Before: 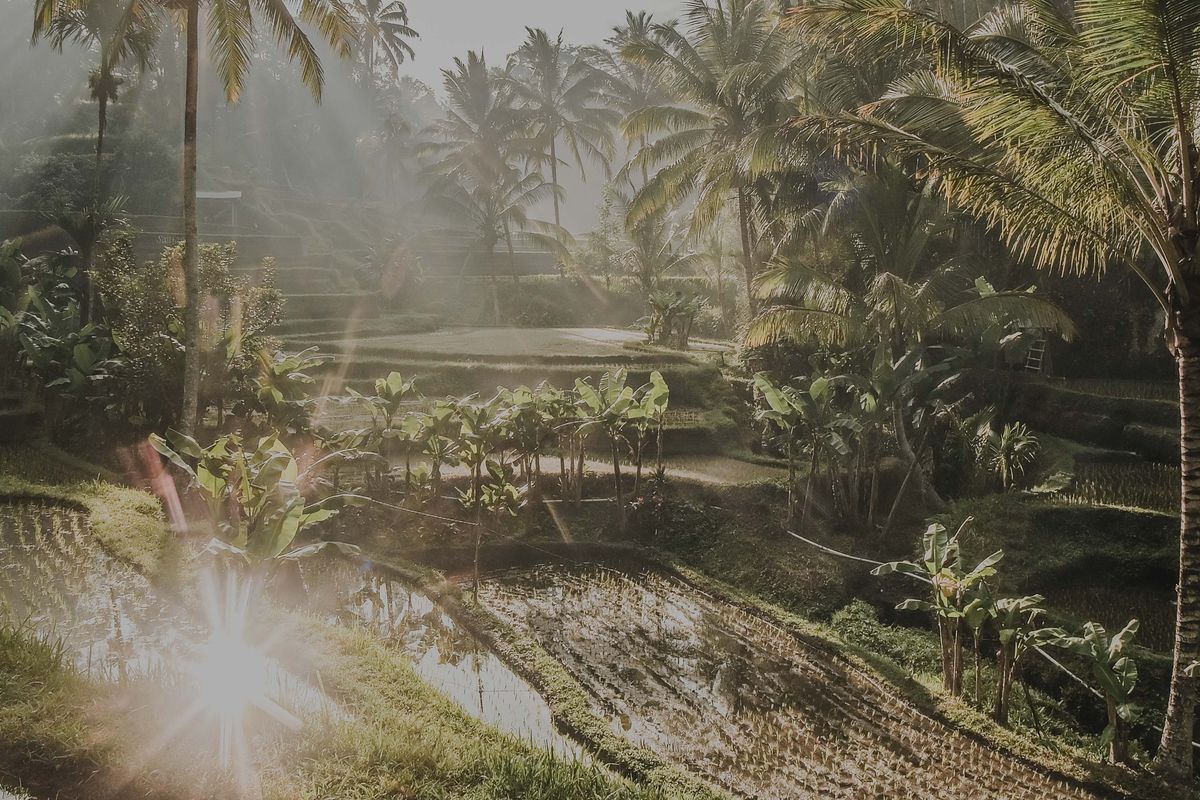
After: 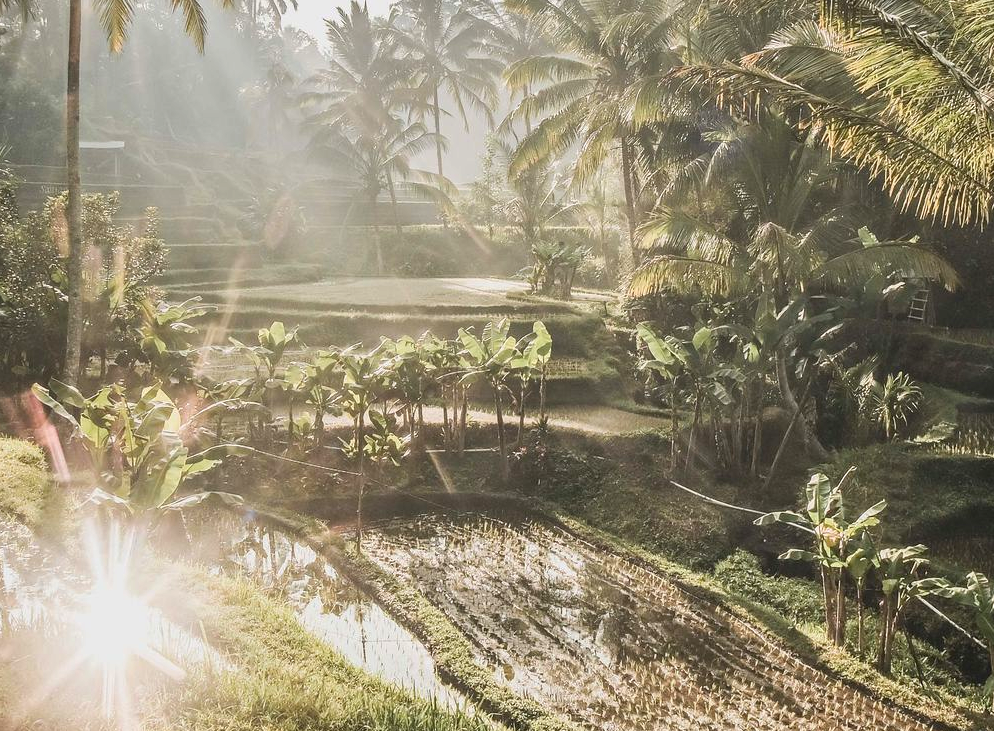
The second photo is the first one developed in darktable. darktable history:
exposure: black level correction 0, exposure 0.936 EV, compensate exposure bias true, compensate highlight preservation false
crop: left 9.785%, top 6.285%, right 7.344%, bottom 2.266%
